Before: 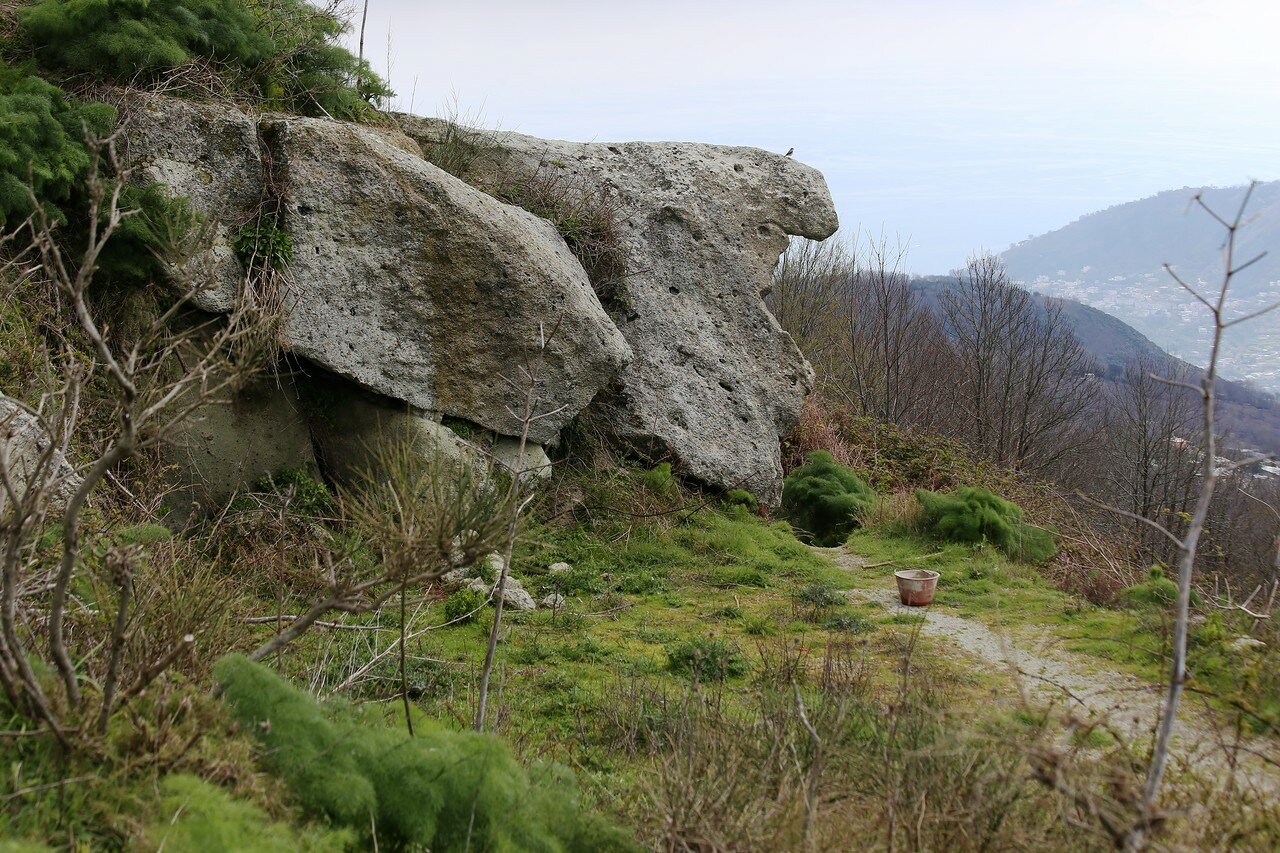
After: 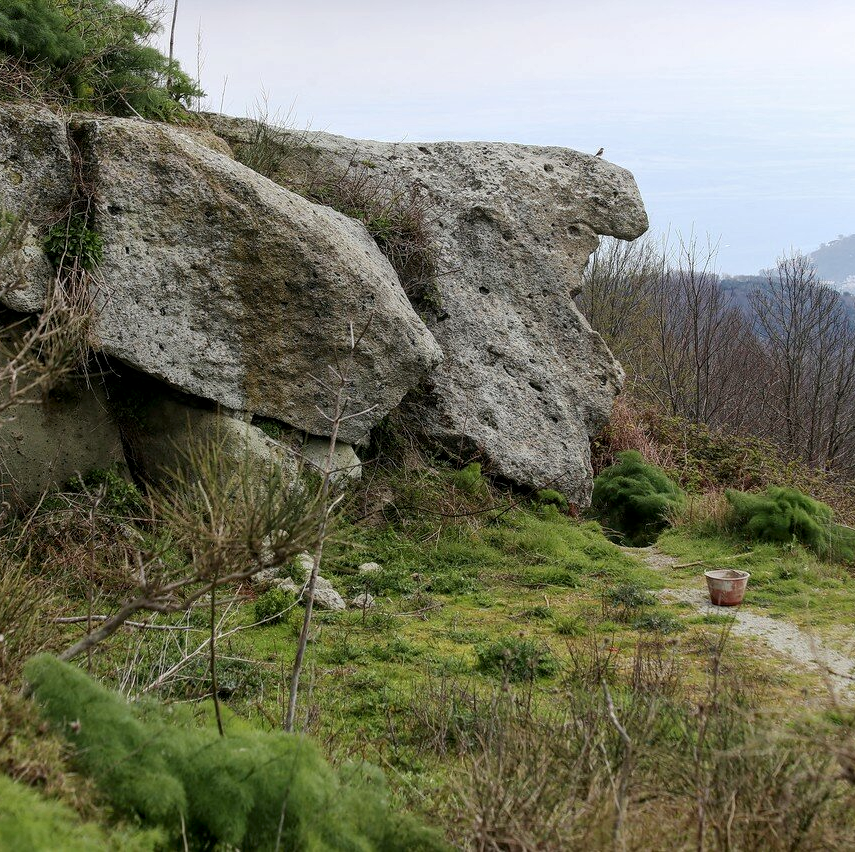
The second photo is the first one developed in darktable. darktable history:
local contrast: on, module defaults
crop and rotate: left 14.854%, right 18.324%
